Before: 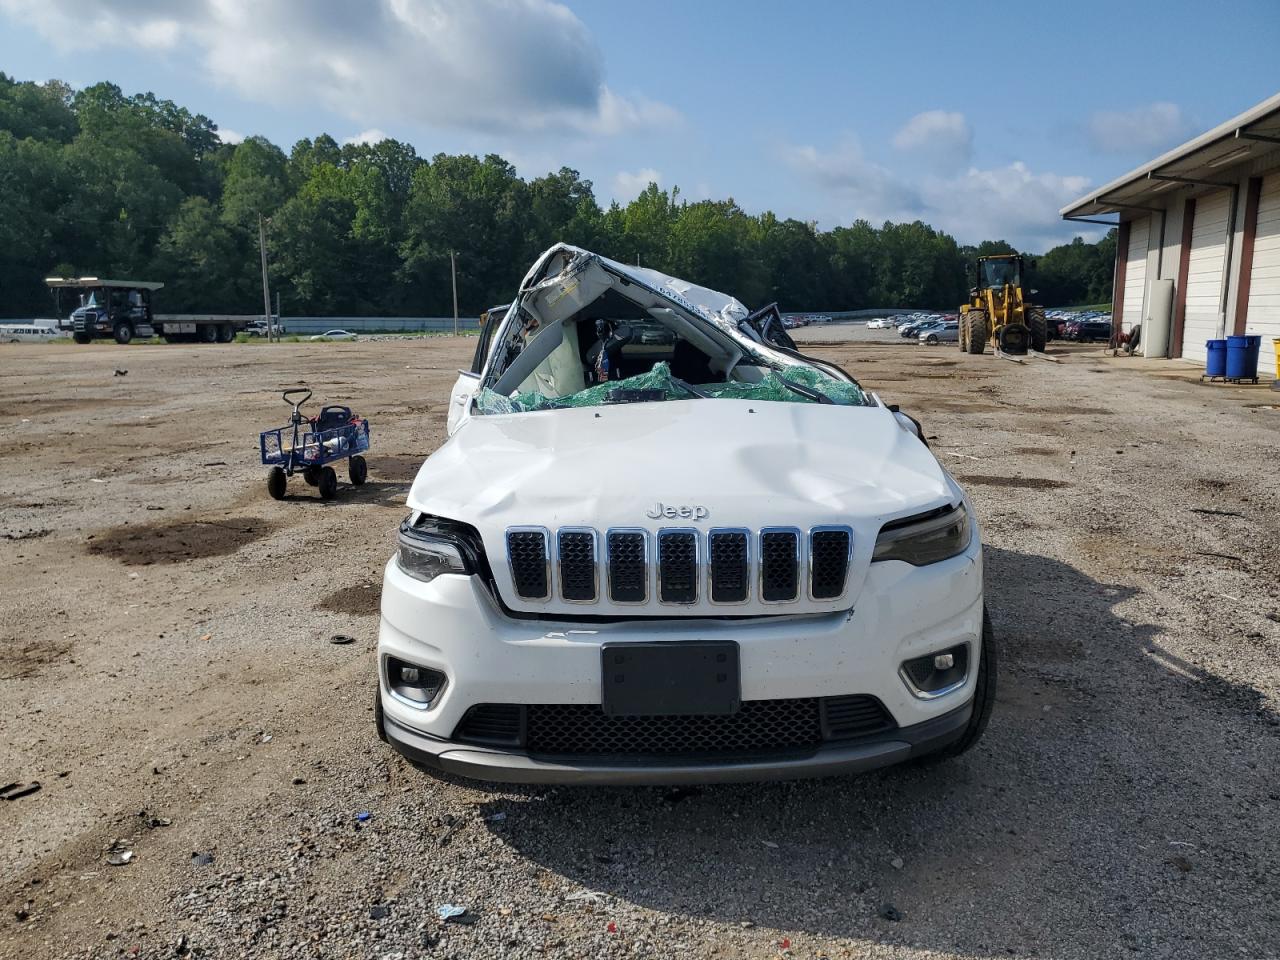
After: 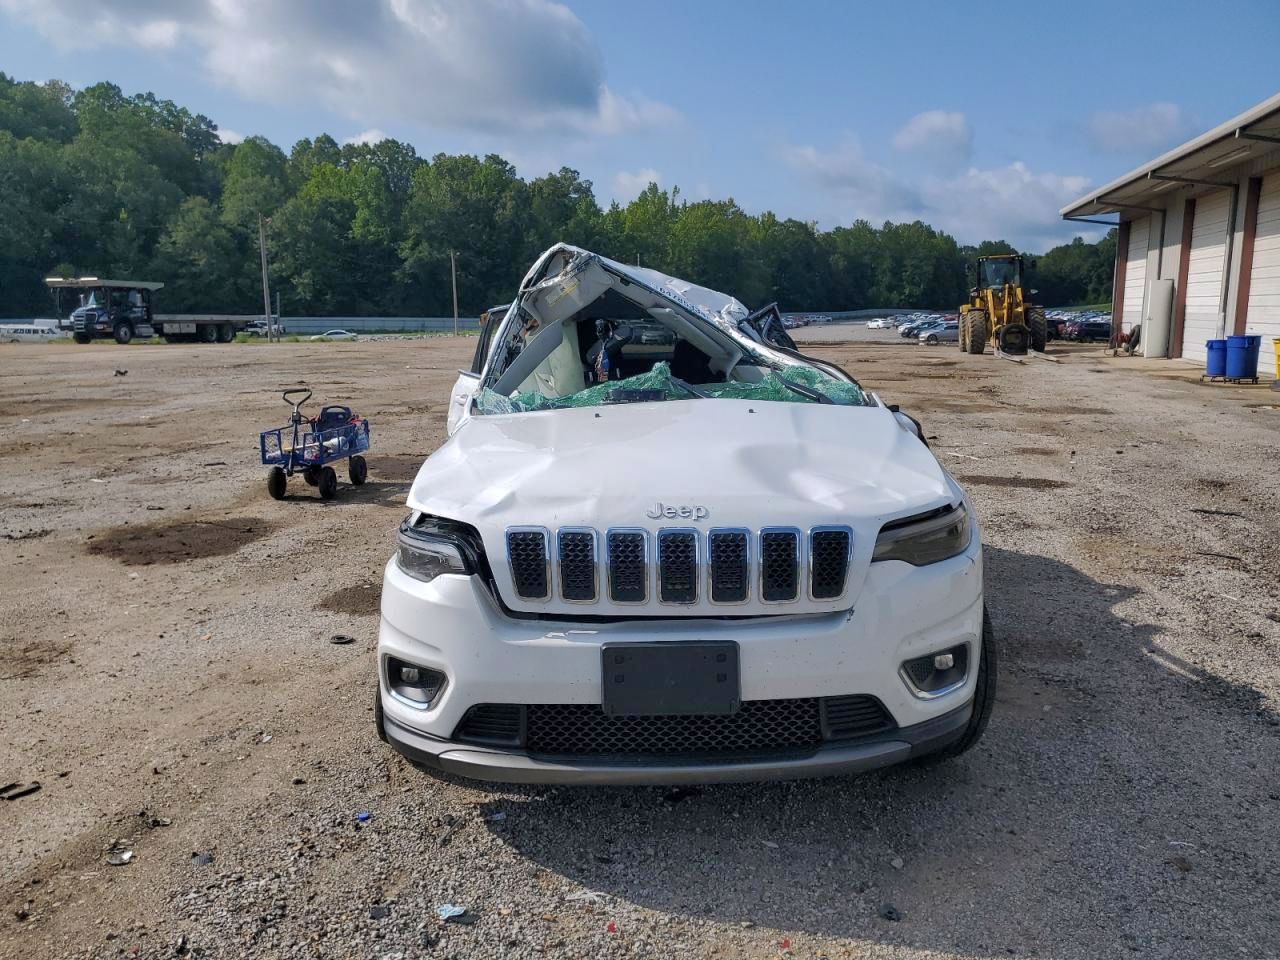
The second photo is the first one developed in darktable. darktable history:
shadows and highlights: on, module defaults
white balance: red 1.009, blue 1.027
